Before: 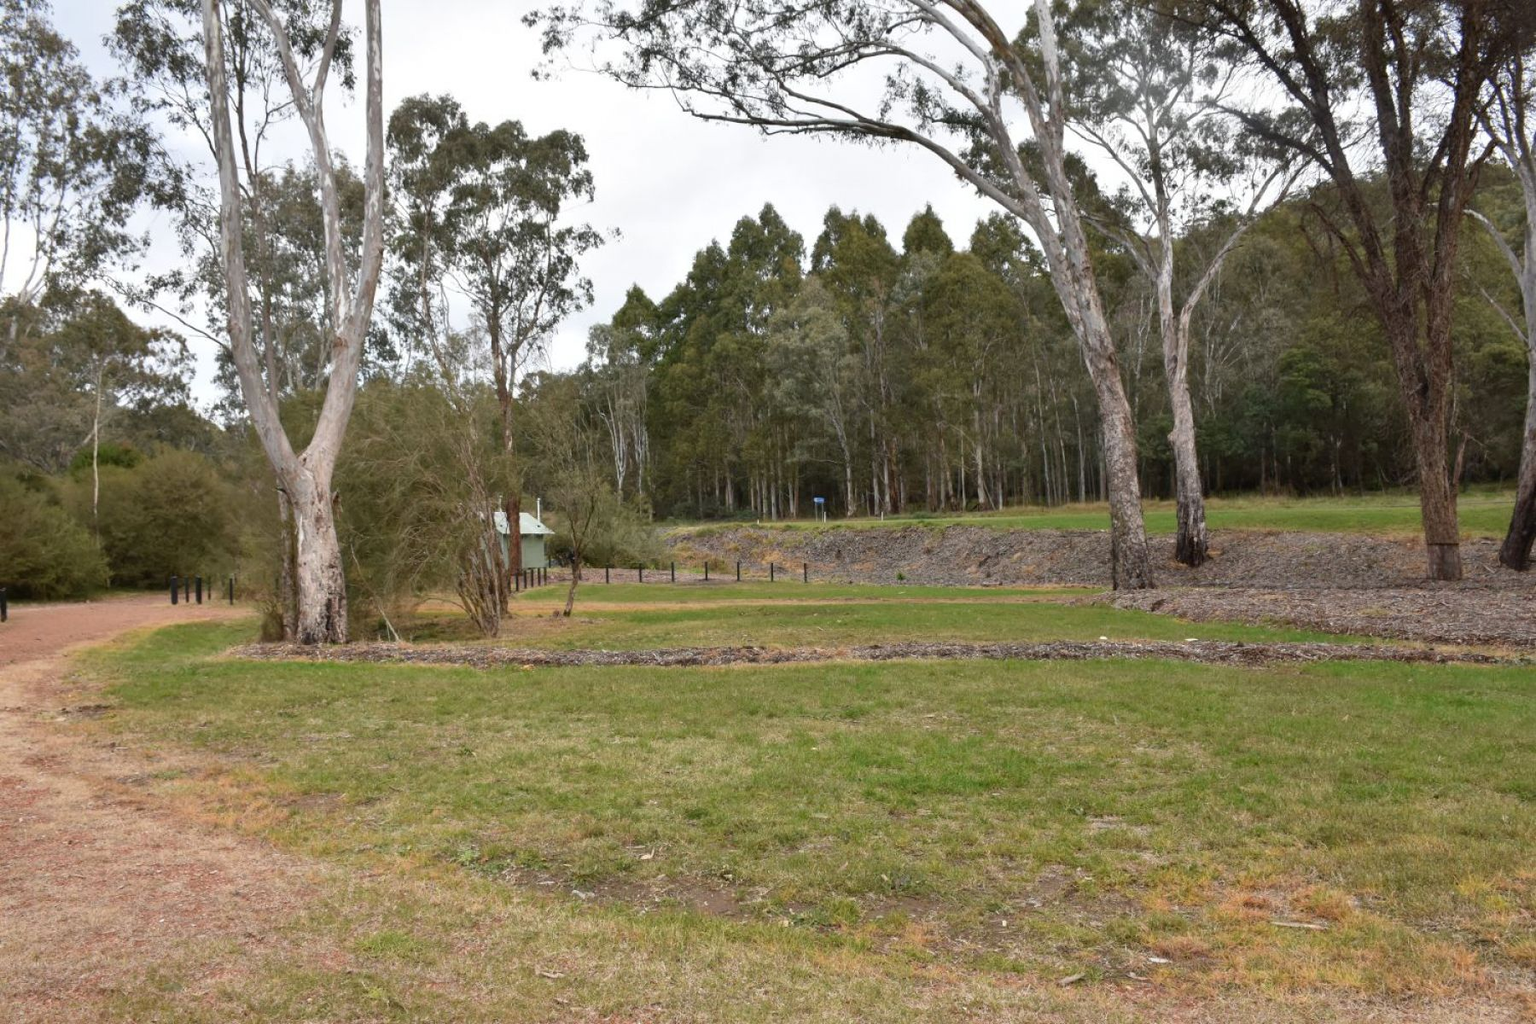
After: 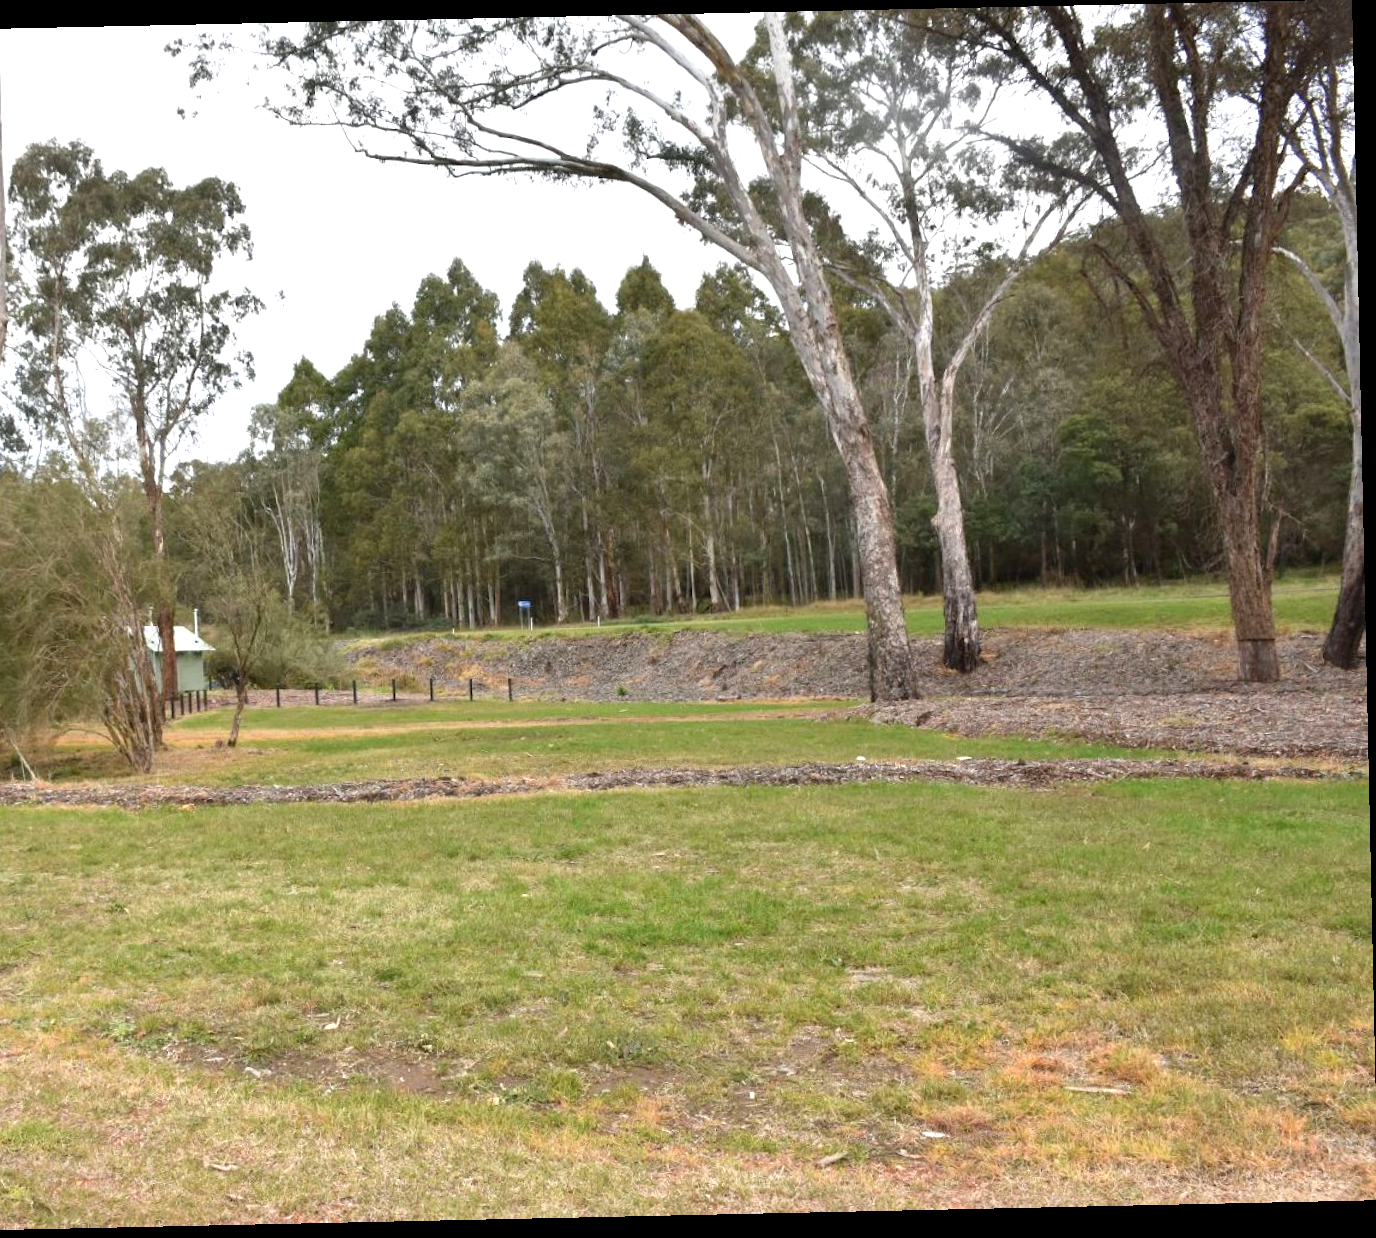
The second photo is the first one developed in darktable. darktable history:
exposure: exposure 0.657 EV, compensate highlight preservation false
tone equalizer: on, module defaults
rotate and perspective: rotation -1.24°, automatic cropping off
crop and rotate: left 24.6%
